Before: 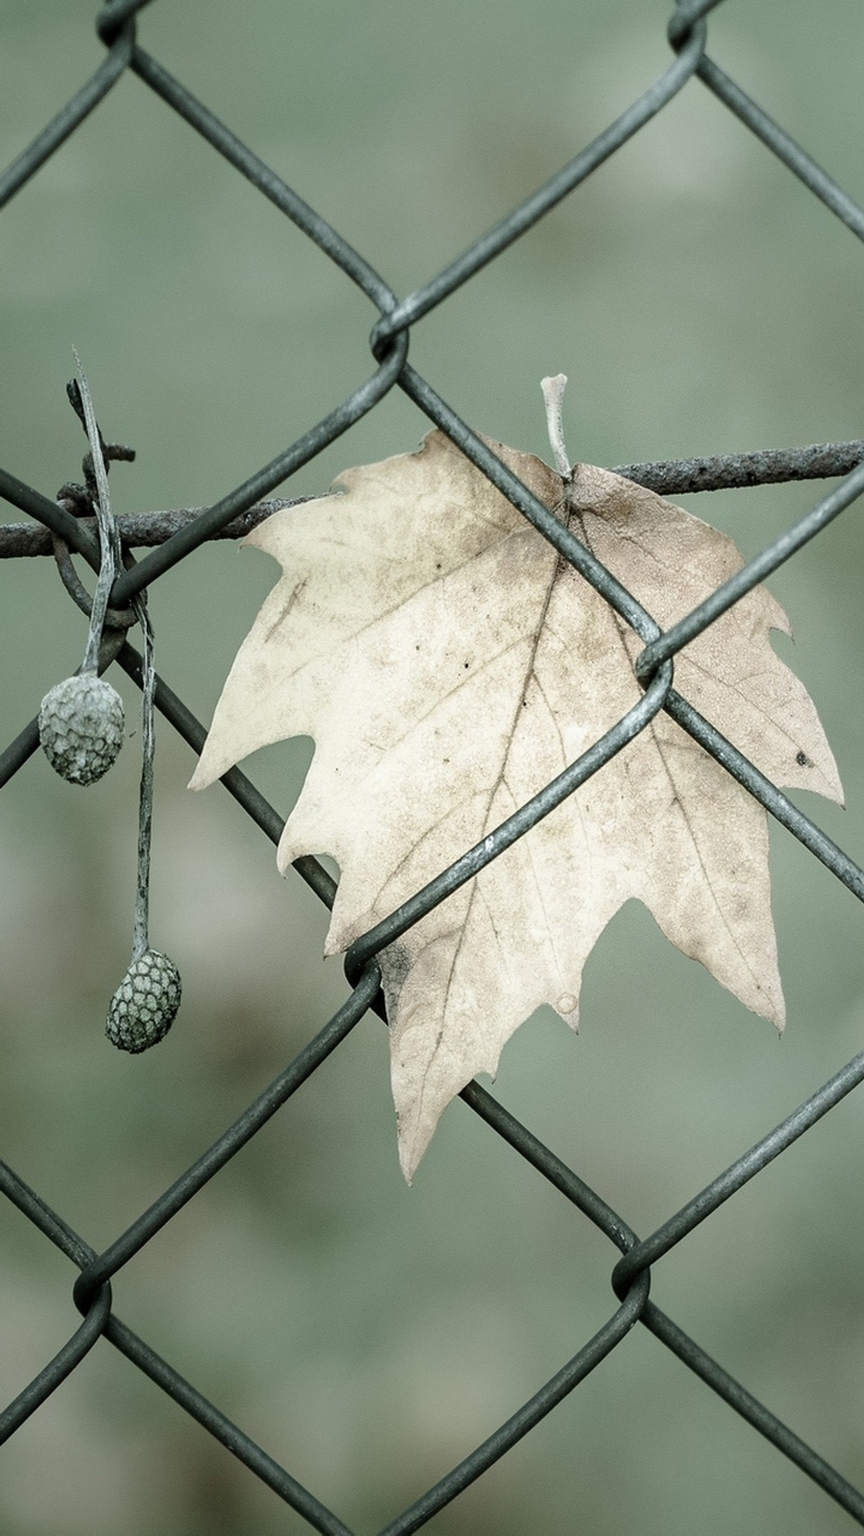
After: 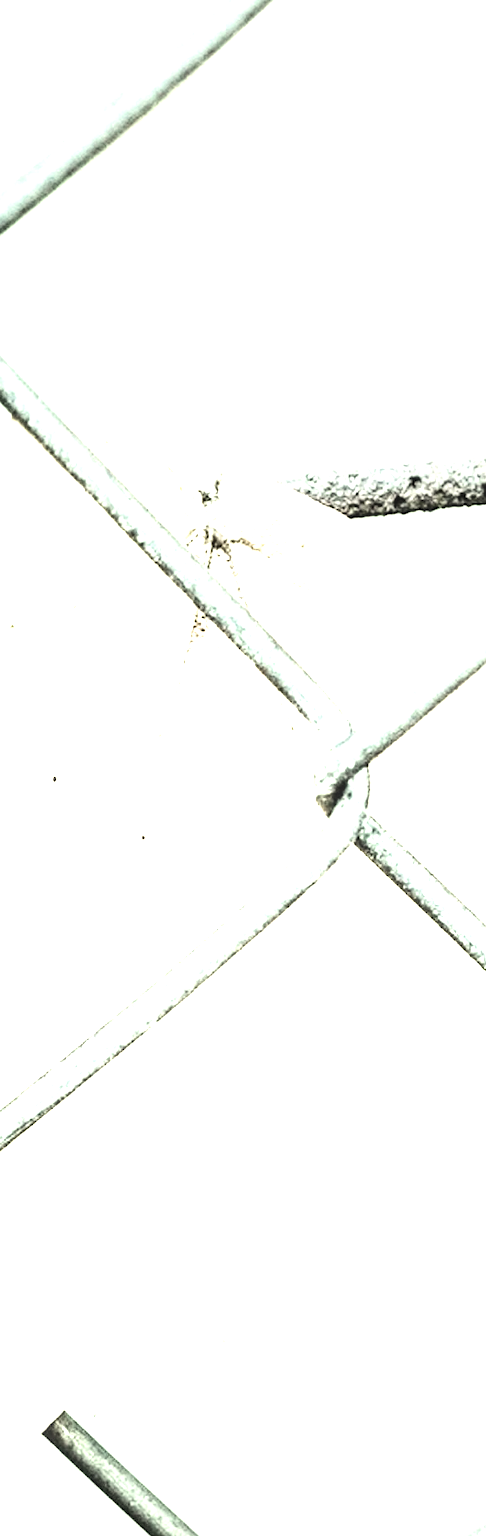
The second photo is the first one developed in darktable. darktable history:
exposure: black level correction 0, exposure 1.458 EV, compensate highlight preservation false
color zones: curves: ch0 [(0.25, 0.667) (0.758, 0.368)]; ch1 [(0.215, 0.245) (0.761, 0.373)]; ch2 [(0.247, 0.554) (0.761, 0.436)]
crop and rotate: left 49.896%, top 10.148%, right 13.222%, bottom 24.322%
color balance rgb: perceptual saturation grading › global saturation 31.177%, perceptual brilliance grading › highlights 9.247%, perceptual brilliance grading › mid-tones 5.791%, contrast 5.512%
contrast brightness saturation: contrast 0.042, saturation 0.066
local contrast: on, module defaults
tone equalizer: -7 EV 0.148 EV, -6 EV 0.622 EV, -5 EV 1.16 EV, -4 EV 1.33 EV, -3 EV 1.17 EV, -2 EV 0.6 EV, -1 EV 0.153 EV, edges refinement/feathering 500, mask exposure compensation -1.57 EV, preserve details no
color calibration: x 0.334, y 0.35, temperature 5451.53 K, gamut compression 0.975
